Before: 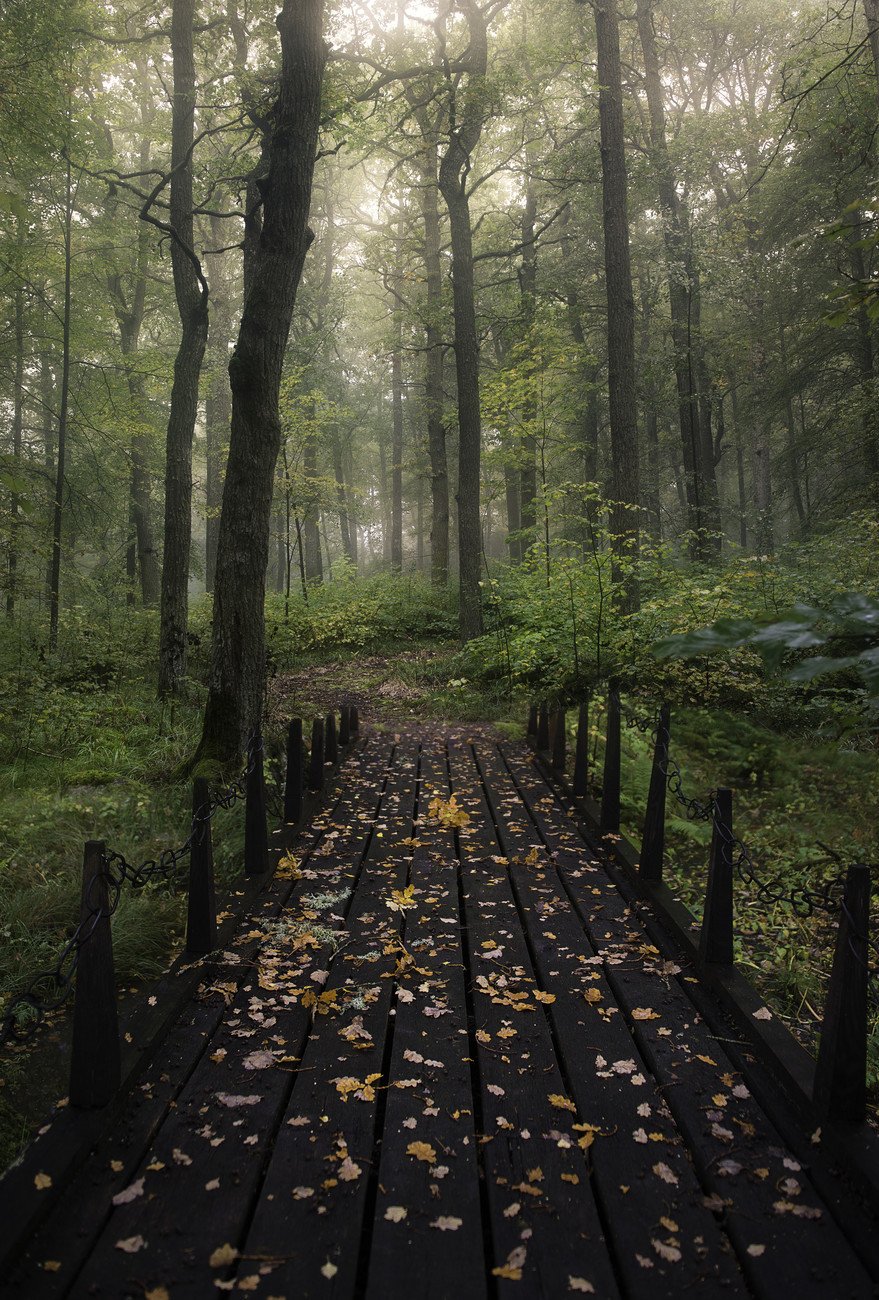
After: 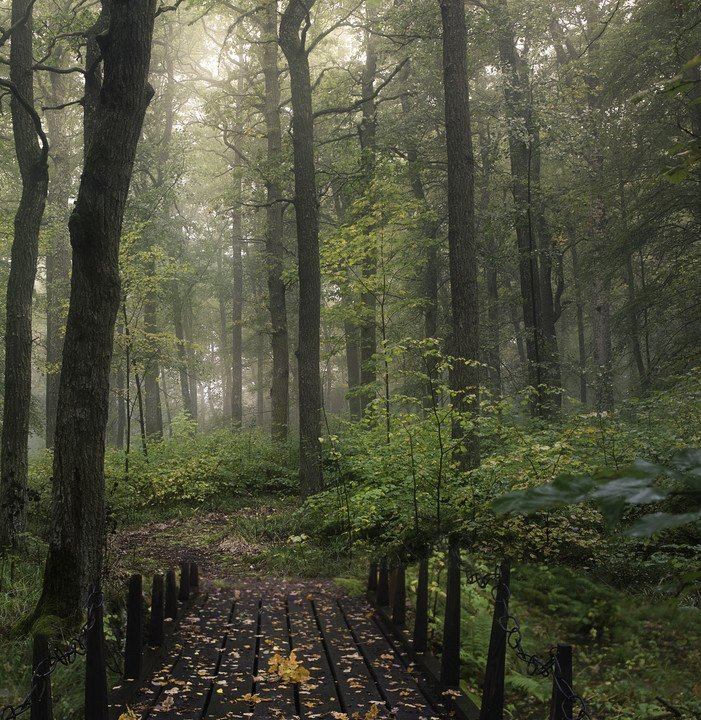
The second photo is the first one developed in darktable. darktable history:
crop: left 18.304%, top 11.098%, right 1.901%, bottom 33.497%
